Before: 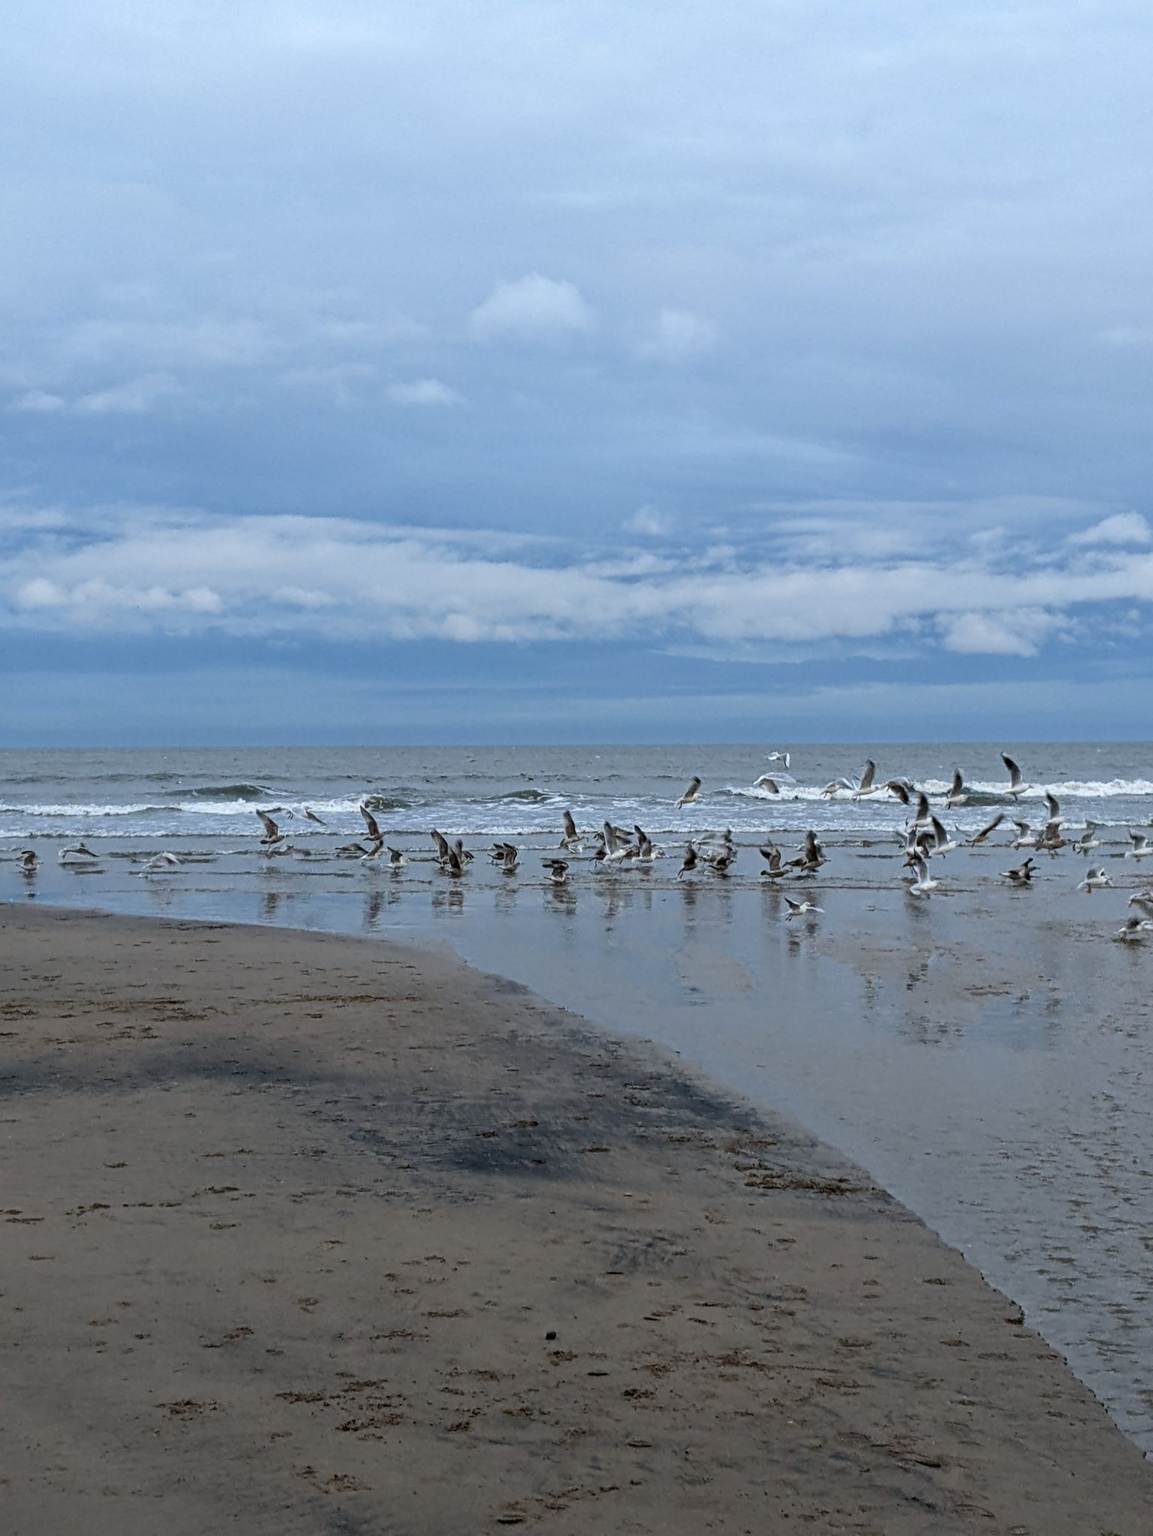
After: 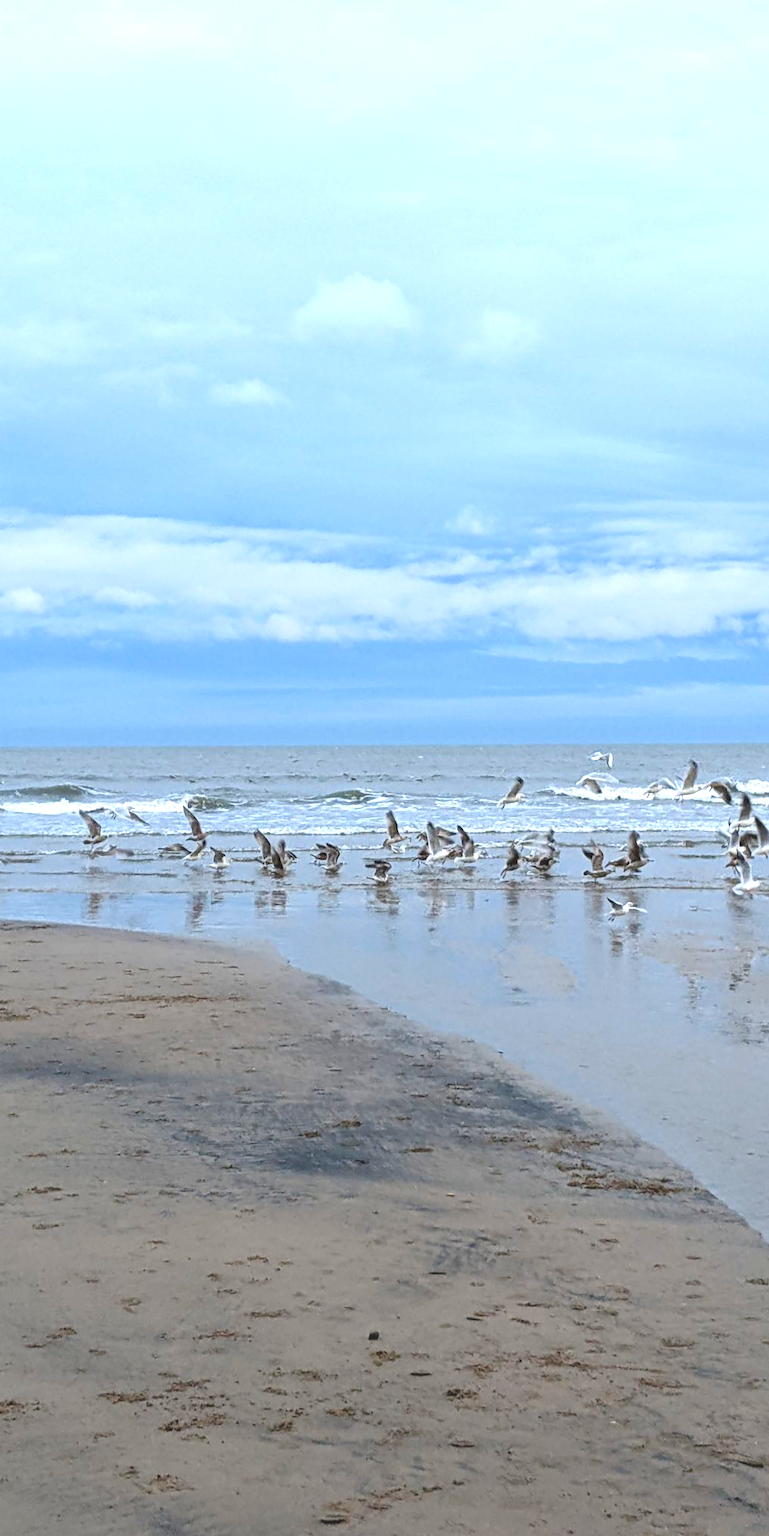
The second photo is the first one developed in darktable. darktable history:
crop: left 15.366%, right 17.826%
contrast brightness saturation: contrast -0.272
exposure: black level correction 0, exposure 1.475 EV, compensate exposure bias true, compensate highlight preservation false
contrast equalizer: y [[0.5 ×6], [0.5 ×6], [0.5, 0.5, 0.501, 0.545, 0.707, 0.863], [0 ×6], [0 ×6]]
